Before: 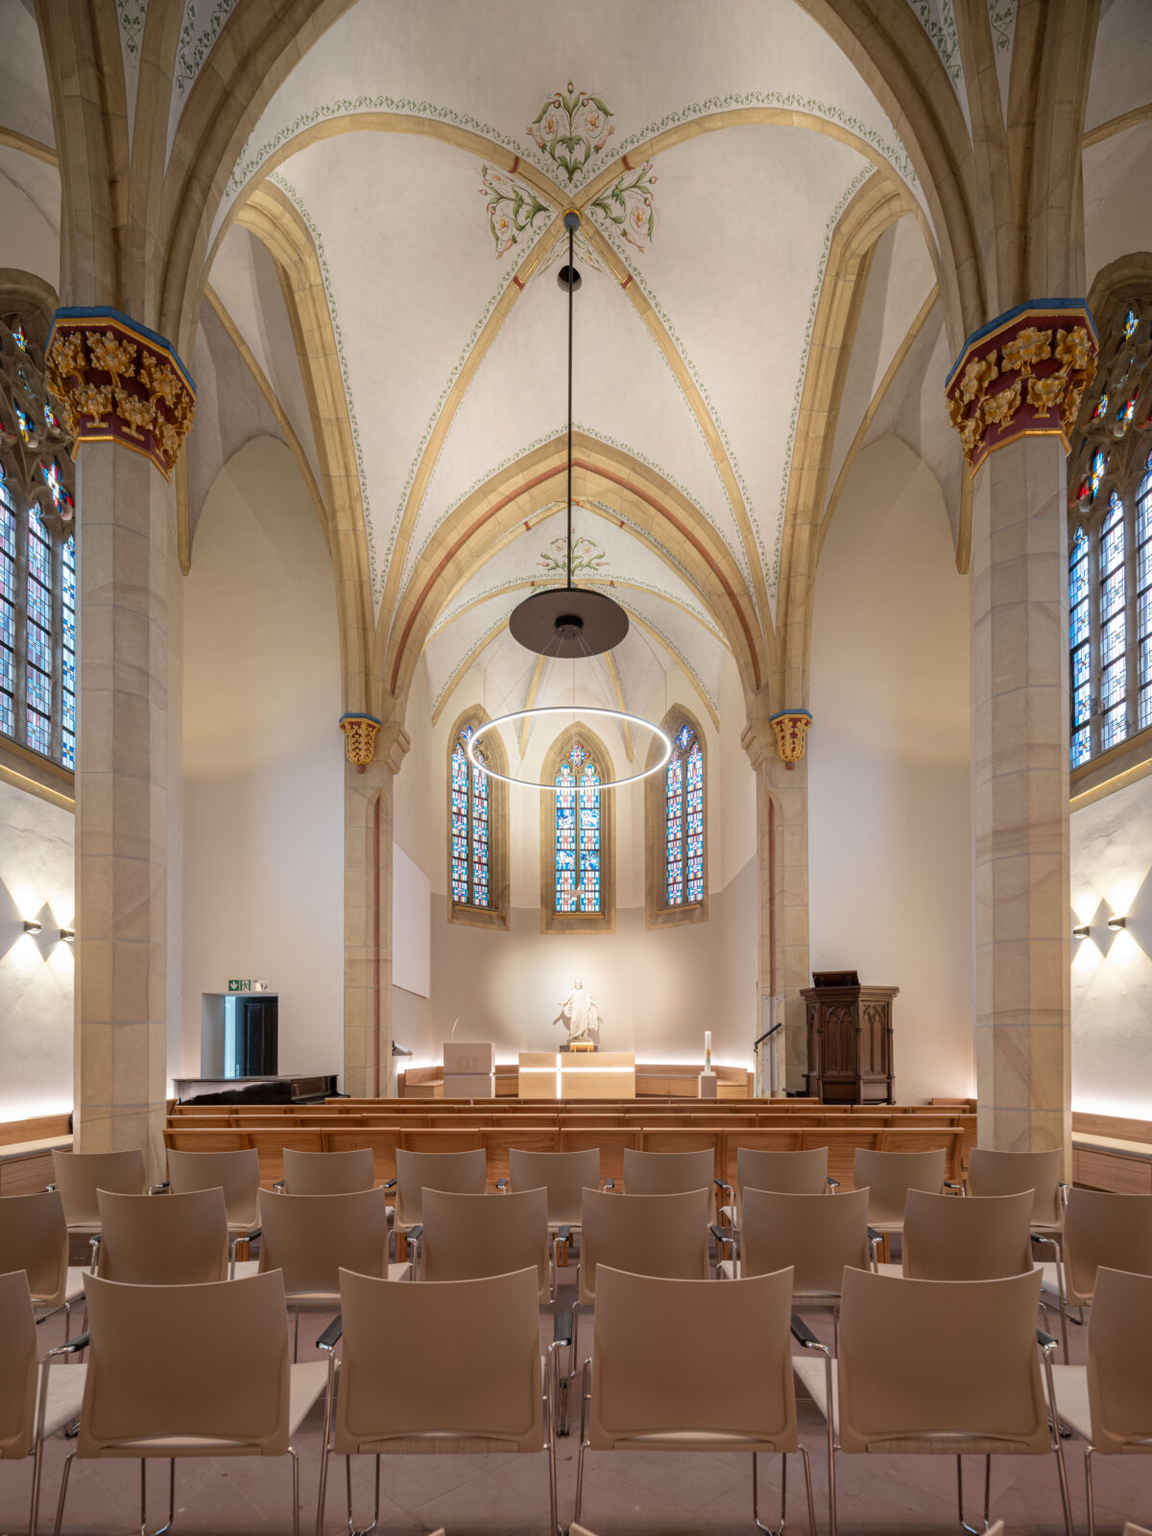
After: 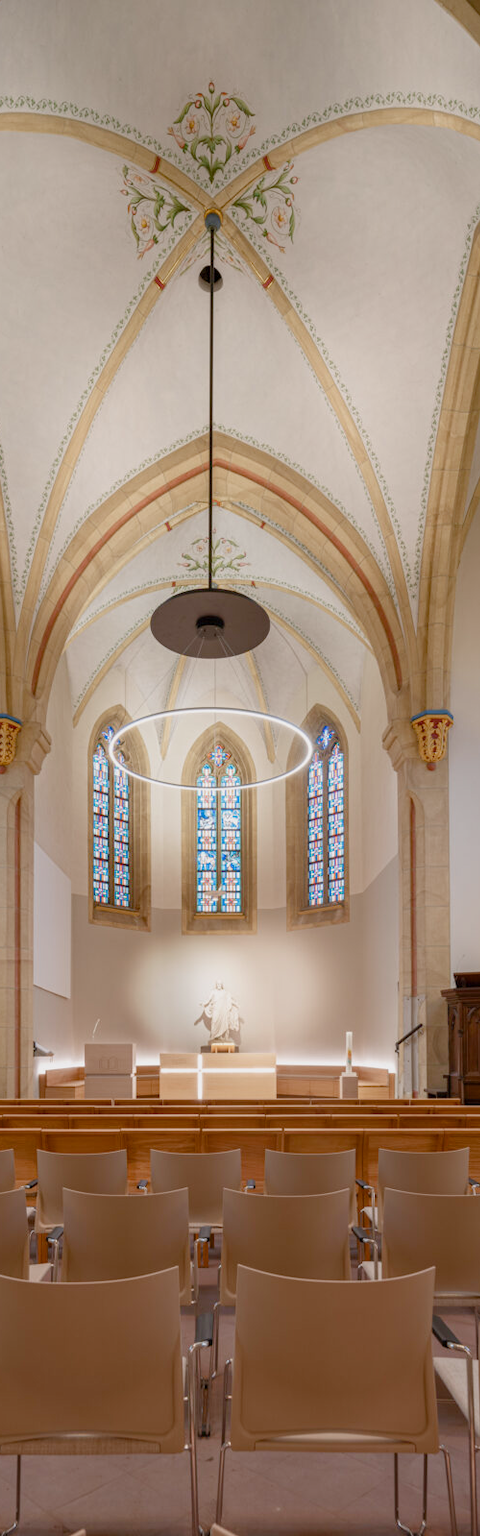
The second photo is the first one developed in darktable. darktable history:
crop: left 31.229%, right 27.105%
vignetting: fall-off start 116.67%, fall-off radius 59.26%, brightness -0.31, saturation -0.056
color balance rgb: shadows lift › chroma 1%, shadows lift › hue 113°, highlights gain › chroma 0.2%, highlights gain › hue 333°, perceptual saturation grading › global saturation 20%, perceptual saturation grading › highlights -50%, perceptual saturation grading › shadows 25%, contrast -10%
